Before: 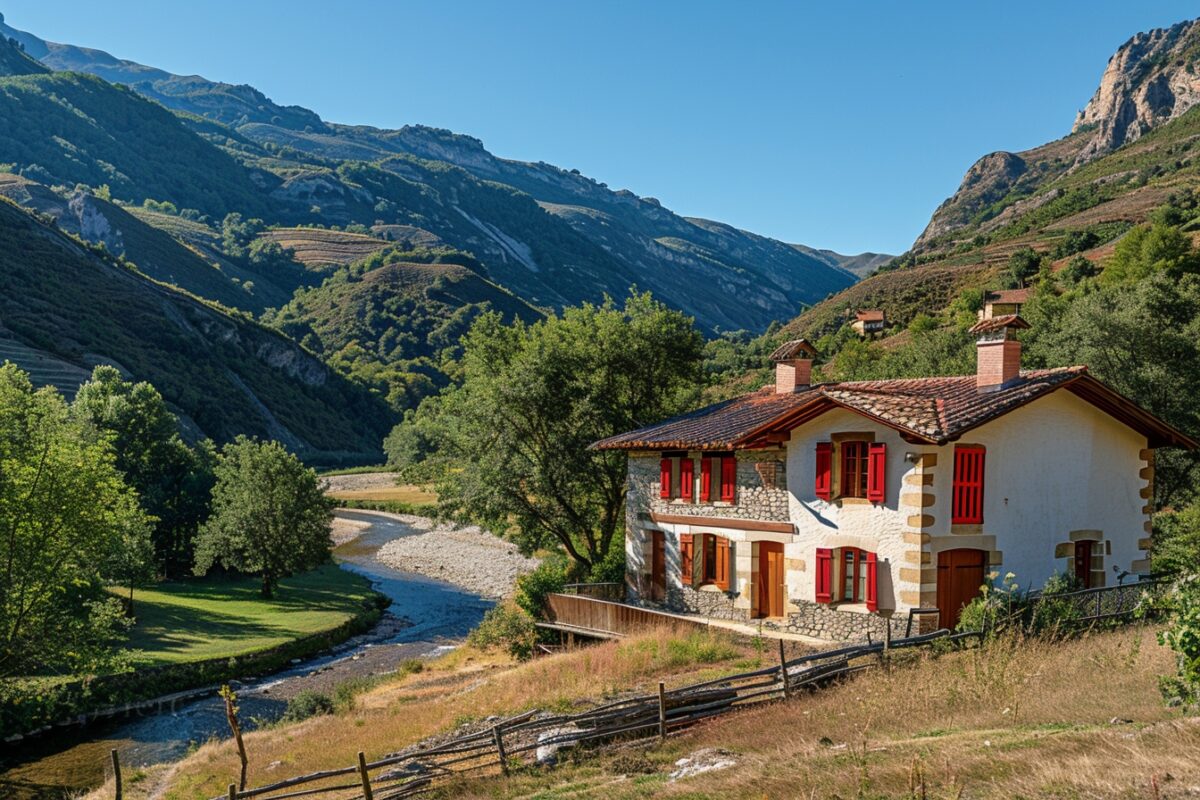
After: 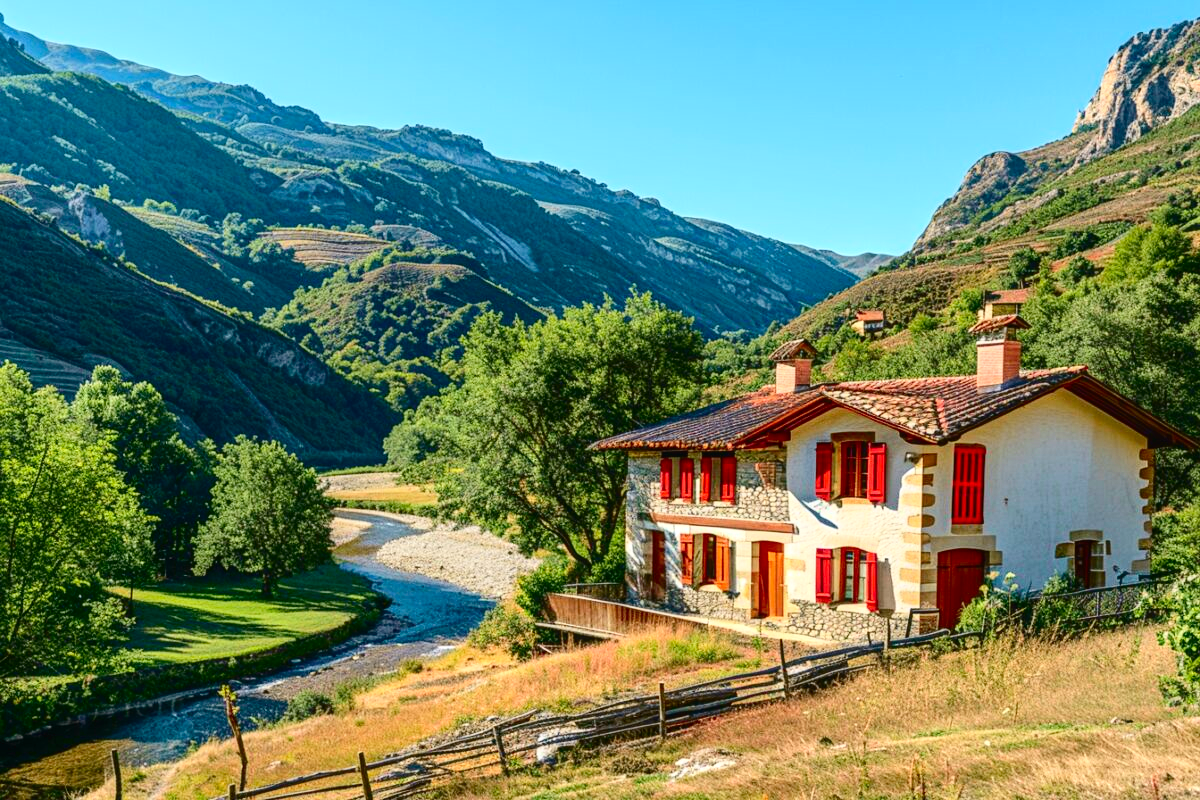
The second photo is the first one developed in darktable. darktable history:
local contrast: detail 110%
levels: levels [0, 0.435, 0.917]
tone curve: curves: ch0 [(0, 0) (0.042, 0.023) (0.157, 0.114) (0.302, 0.308) (0.44, 0.507) (0.607, 0.705) (0.824, 0.882) (1, 0.965)]; ch1 [(0, 0) (0.339, 0.334) (0.445, 0.419) (0.476, 0.454) (0.503, 0.501) (0.517, 0.513) (0.551, 0.567) (0.622, 0.662) (0.706, 0.741) (1, 1)]; ch2 [(0, 0) (0.327, 0.318) (0.417, 0.426) (0.46, 0.453) (0.502, 0.5) (0.514, 0.524) (0.547, 0.572) (0.615, 0.656) (0.717, 0.778) (1, 1)], color space Lab, independent channels, preserve colors none
white balance: emerald 1
